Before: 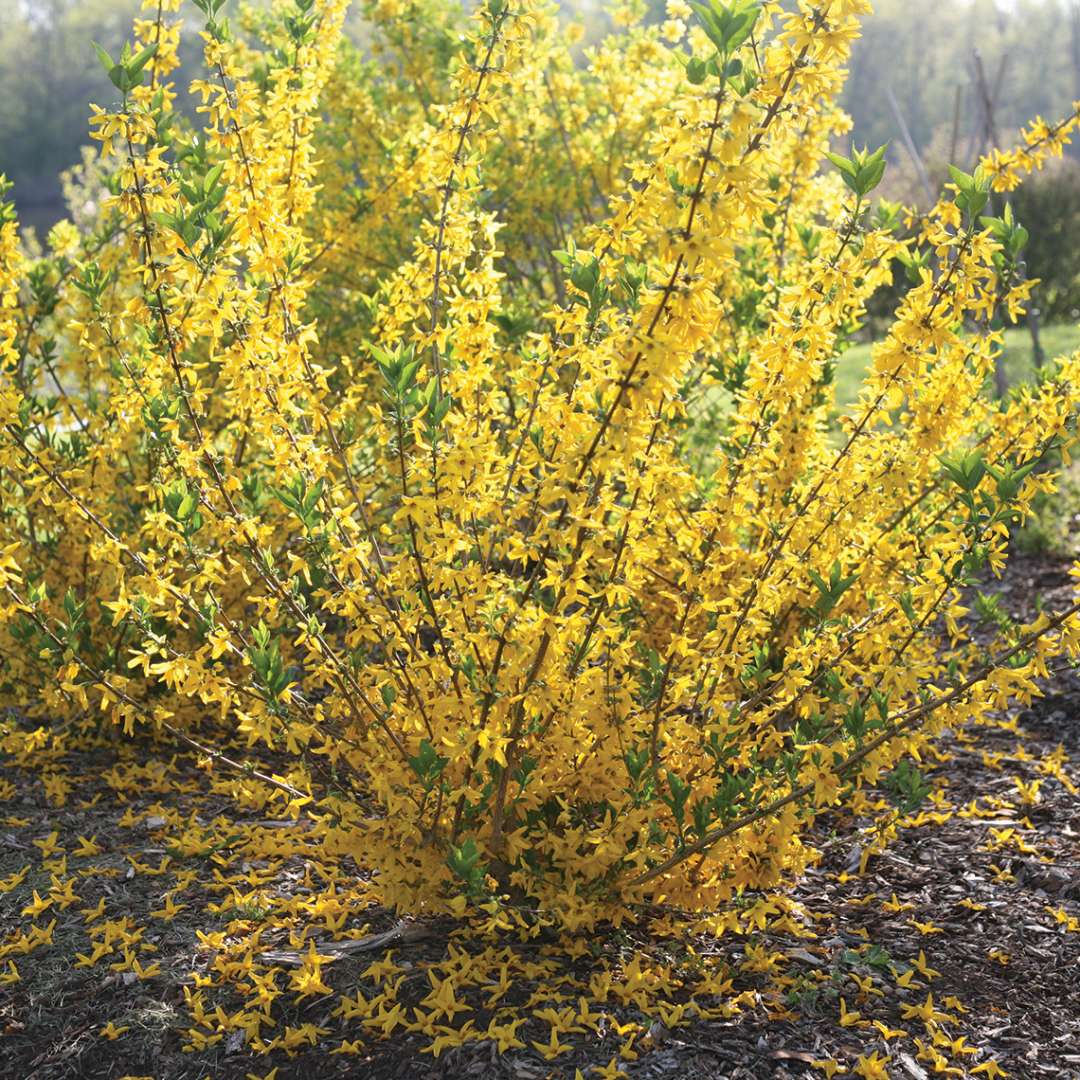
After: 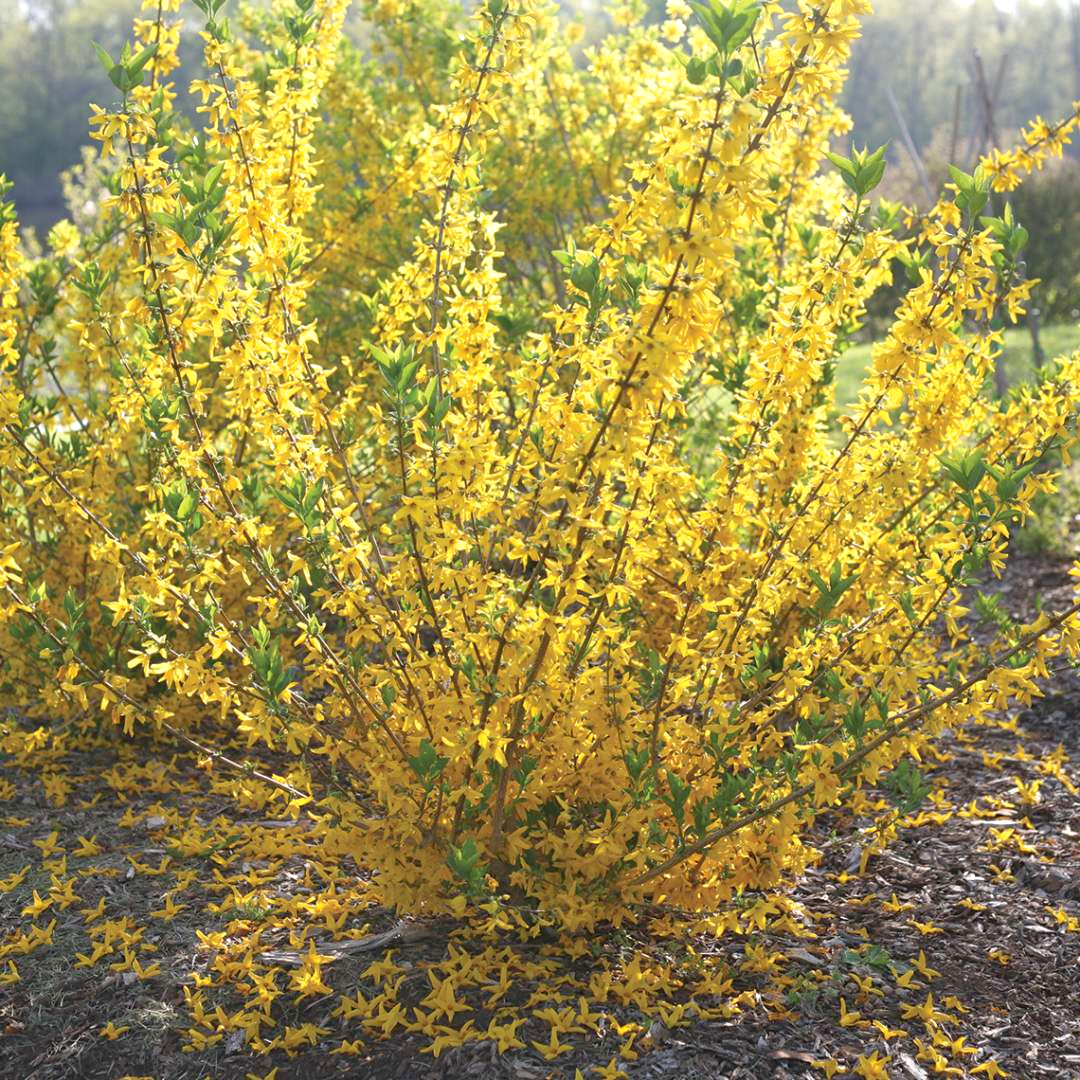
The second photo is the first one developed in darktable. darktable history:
tone equalizer: -8 EV 0.287 EV, -7 EV 0.456 EV, -6 EV 0.425 EV, -5 EV 0.211 EV, -3 EV -0.285 EV, -2 EV -0.392 EV, -1 EV -0.393 EV, +0 EV -0.273 EV, edges refinement/feathering 500, mask exposure compensation -1.57 EV, preserve details no
exposure: black level correction 0, exposure 0.5 EV, compensate exposure bias true, compensate highlight preservation false
